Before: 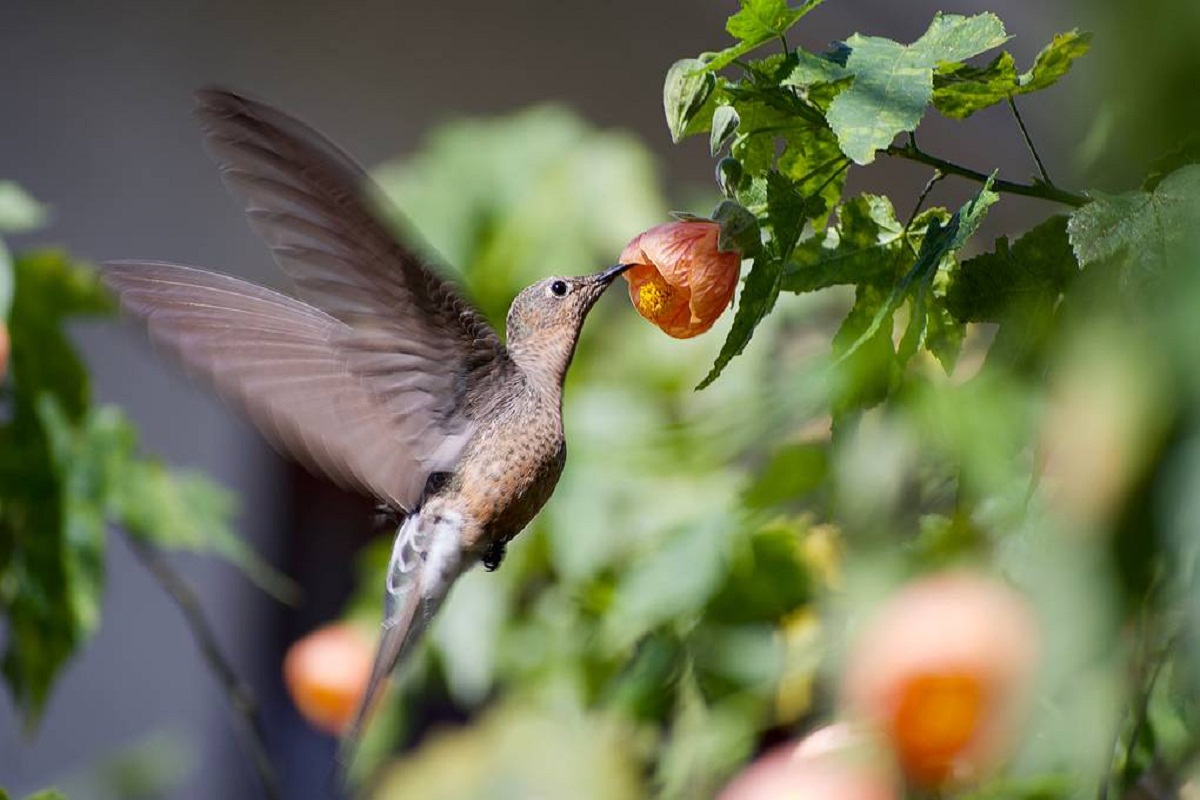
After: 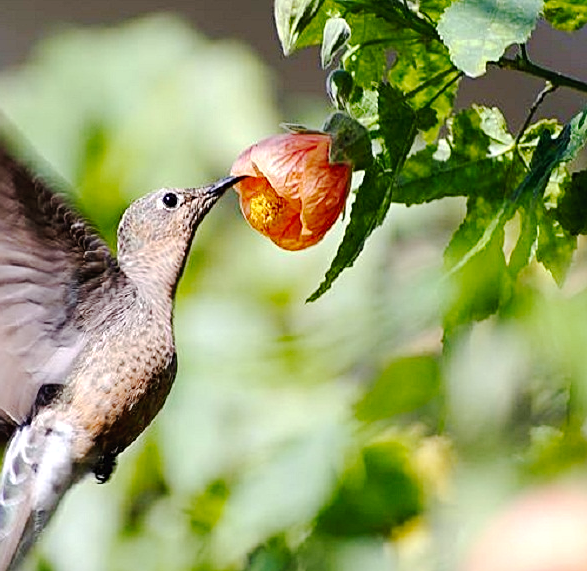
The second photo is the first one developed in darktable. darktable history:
crop: left 32.448%, top 11.006%, right 18.627%, bottom 17.506%
sharpen: radius 2.521, amount 0.332
exposure: black level correction 0, exposure 0.399 EV, compensate exposure bias true, compensate highlight preservation false
tone curve: curves: ch0 [(0, 0) (0.003, 0.019) (0.011, 0.02) (0.025, 0.019) (0.044, 0.027) (0.069, 0.038) (0.1, 0.056) (0.136, 0.089) (0.177, 0.137) (0.224, 0.187) (0.277, 0.259) (0.335, 0.343) (0.399, 0.437) (0.468, 0.532) (0.543, 0.613) (0.623, 0.685) (0.709, 0.752) (0.801, 0.822) (0.898, 0.9) (1, 1)], preserve colors none
